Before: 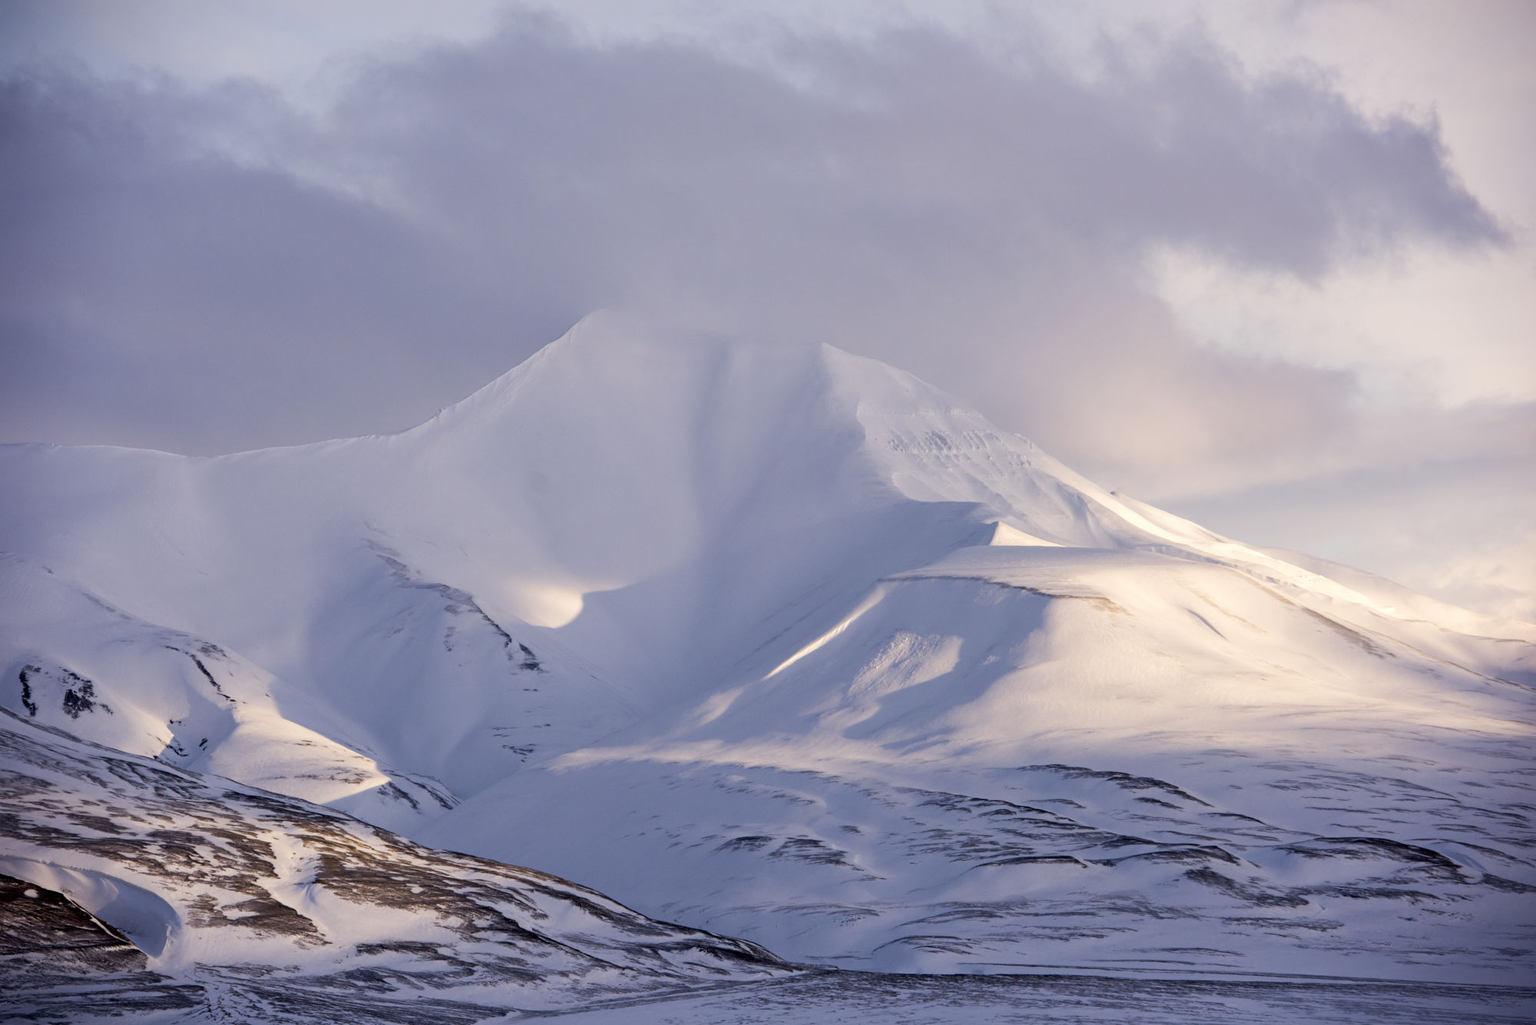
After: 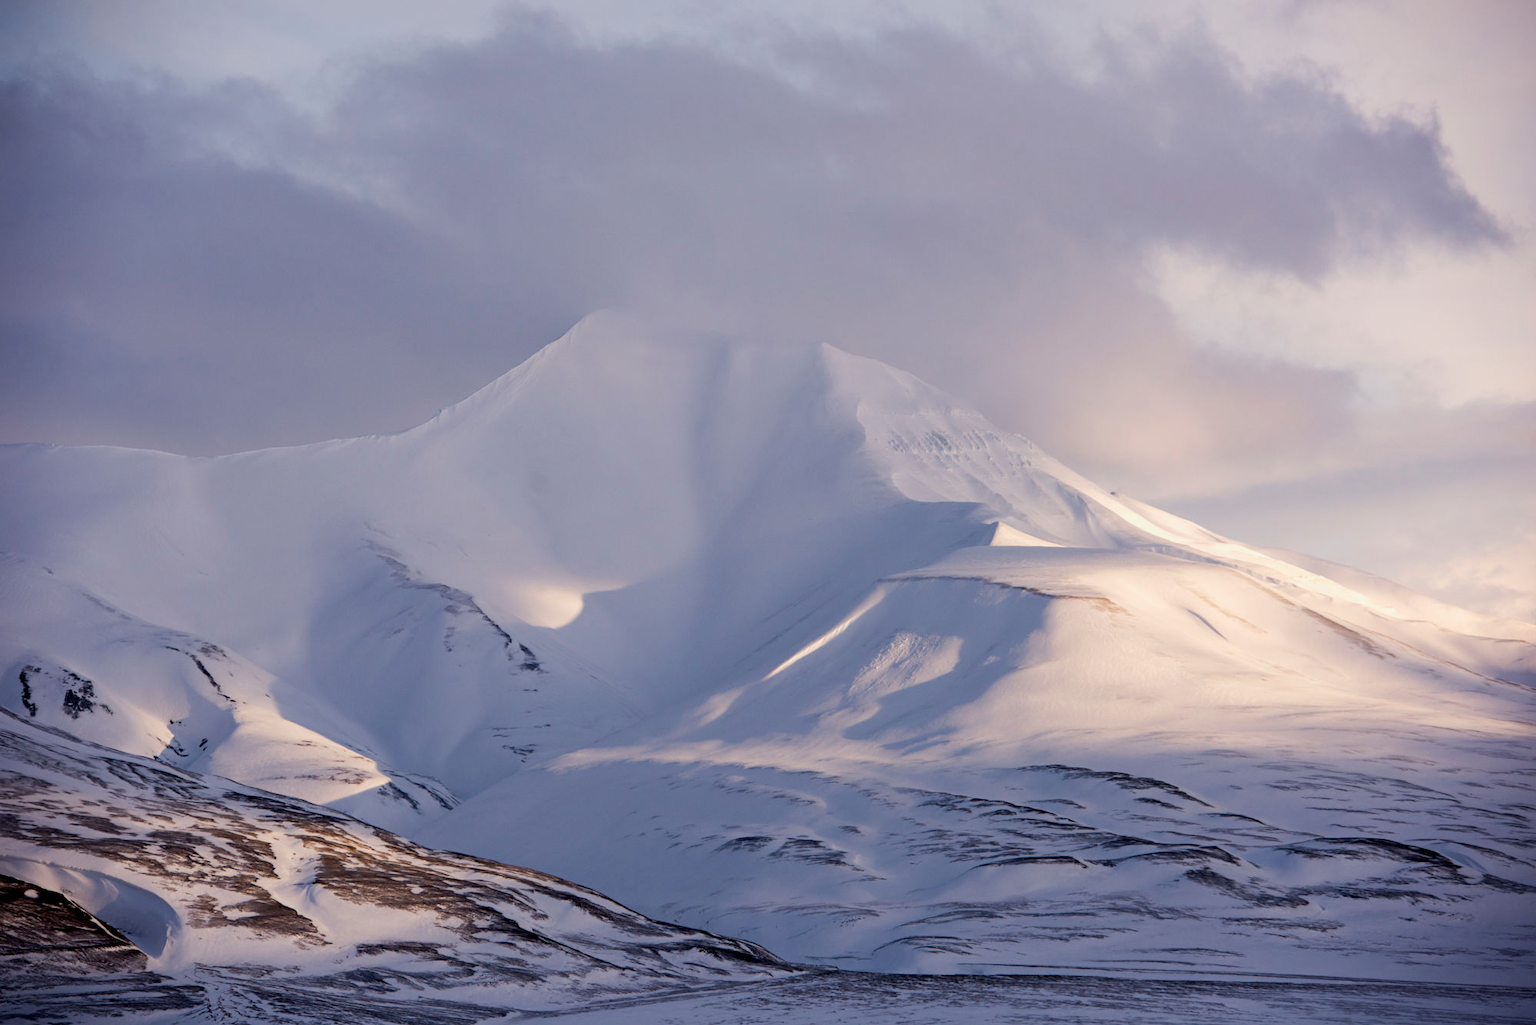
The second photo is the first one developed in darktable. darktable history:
exposure: black level correction 0, exposure -0.838 EV, compensate highlight preservation false
tone equalizer: -8 EV -0.765 EV, -7 EV -0.699 EV, -6 EV -0.56 EV, -5 EV -0.369 EV, -3 EV 0.401 EV, -2 EV 0.6 EV, -1 EV 0.699 EV, +0 EV 0.738 EV, smoothing diameter 24.77%, edges refinement/feathering 7.54, preserve details guided filter
